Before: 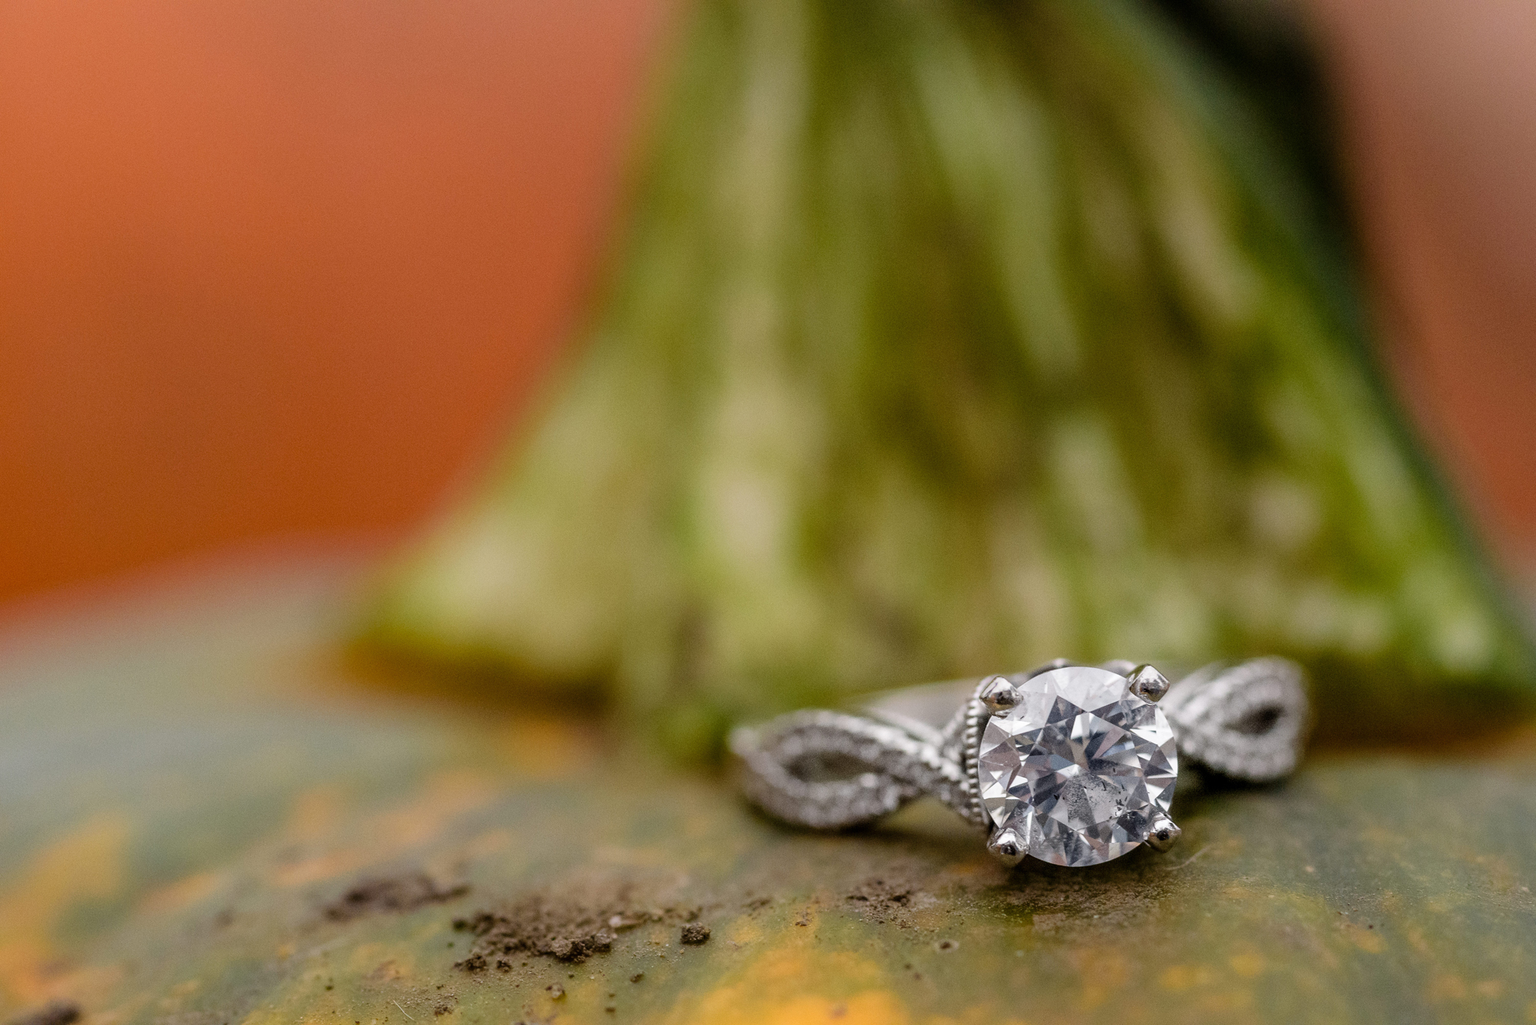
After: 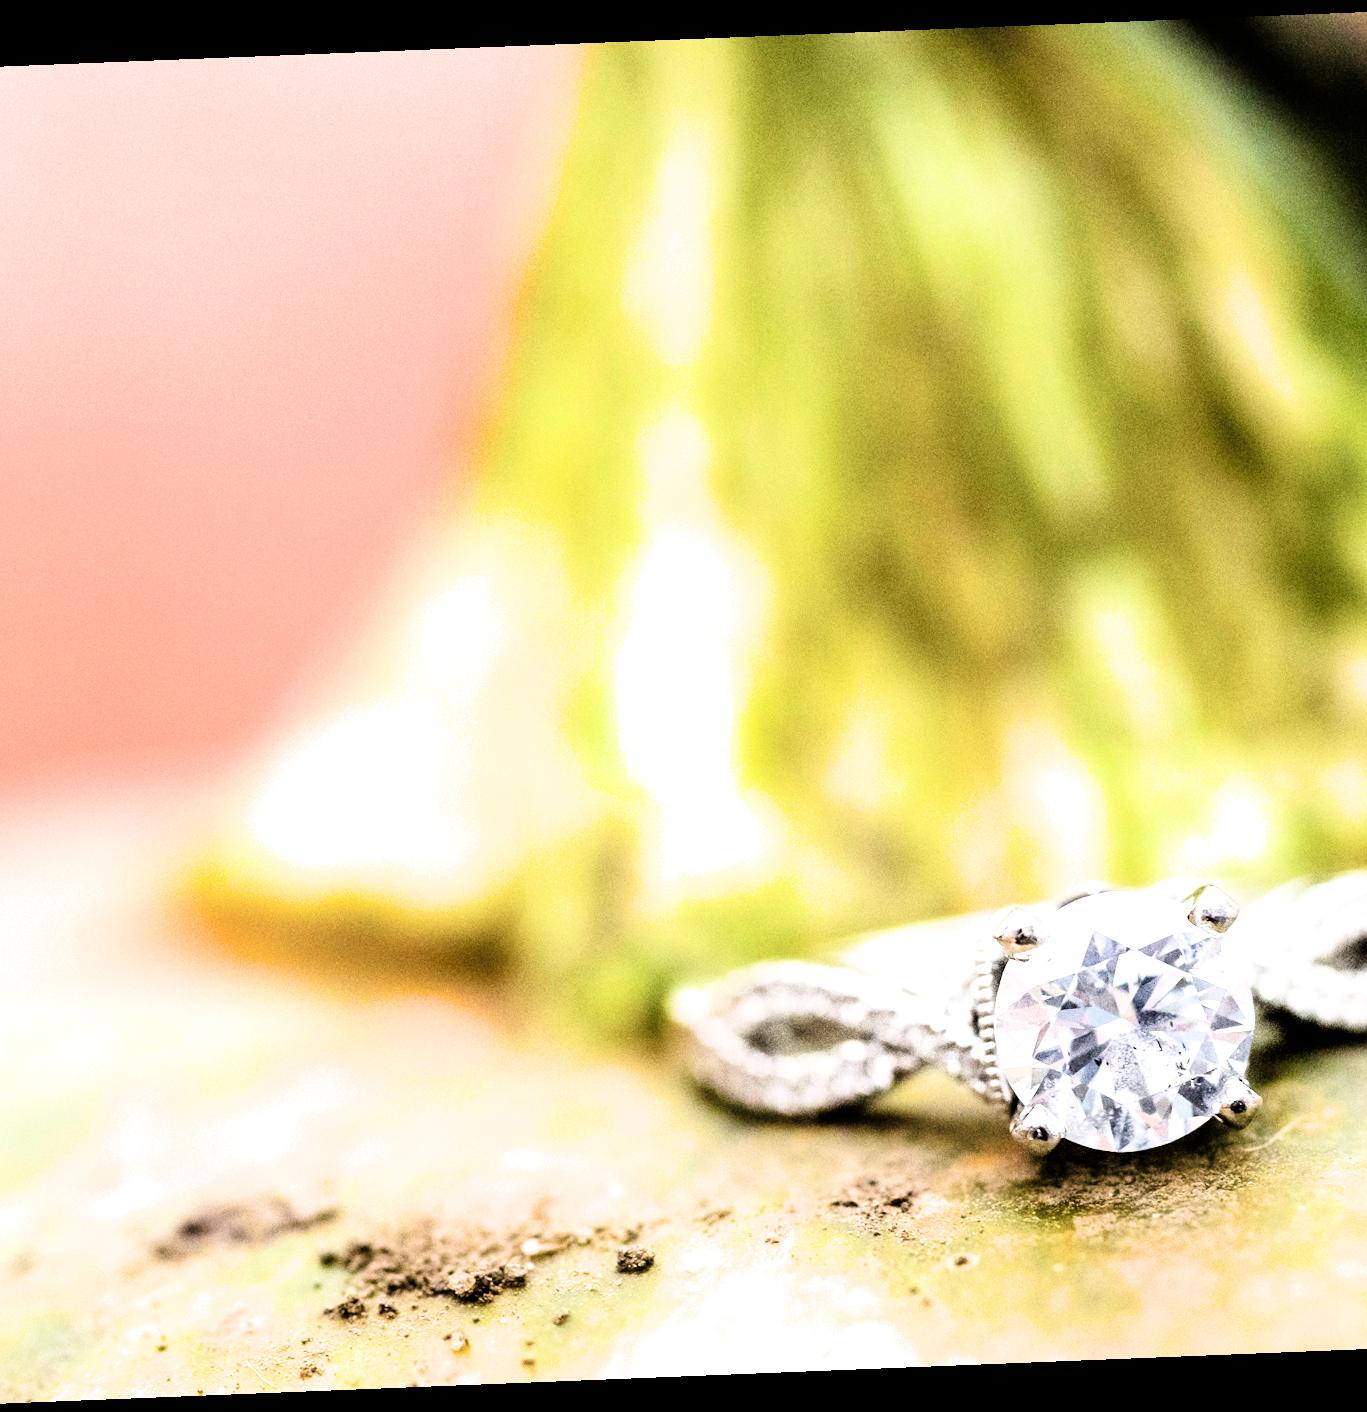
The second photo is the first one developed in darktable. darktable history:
white balance: red 0.982, blue 1.018
filmic rgb: black relative exposure -5.42 EV, white relative exposure 2.85 EV, dynamic range scaling -37.73%, hardness 4, contrast 1.605, highlights saturation mix -0.93%
crop and rotate: left 15.546%, right 17.787%
exposure: black level correction 0, exposure 2.138 EV, compensate exposure bias true, compensate highlight preservation false
rotate and perspective: rotation -2.29°, automatic cropping off
